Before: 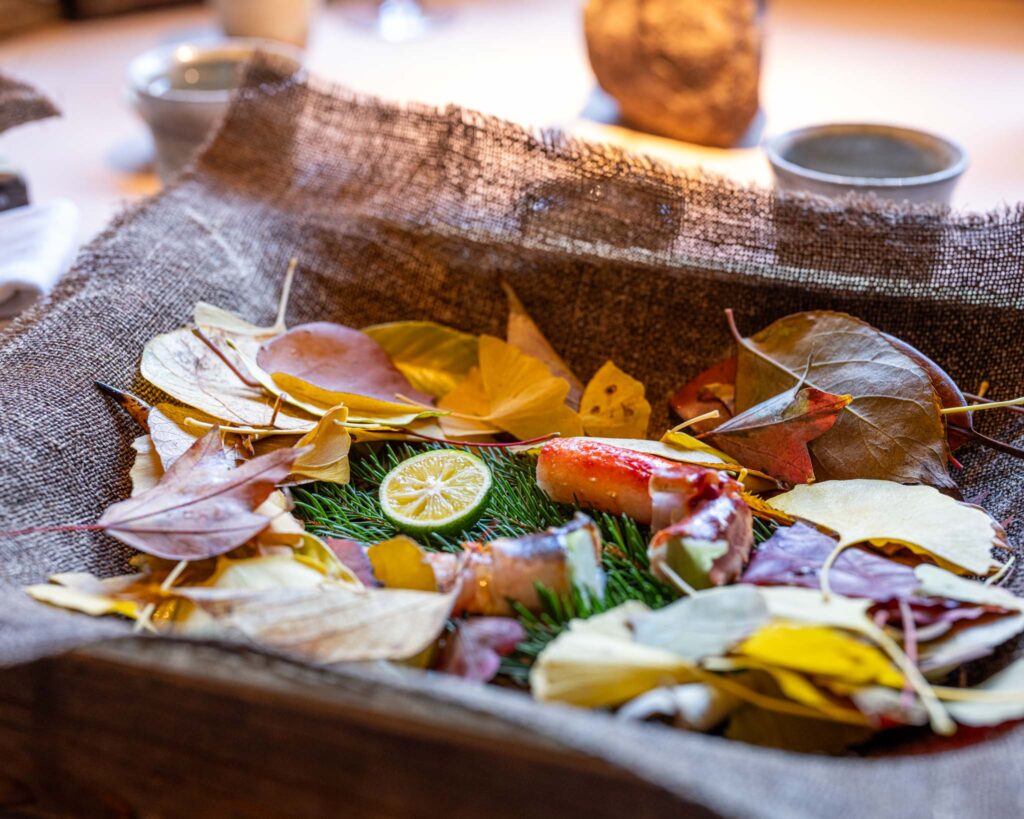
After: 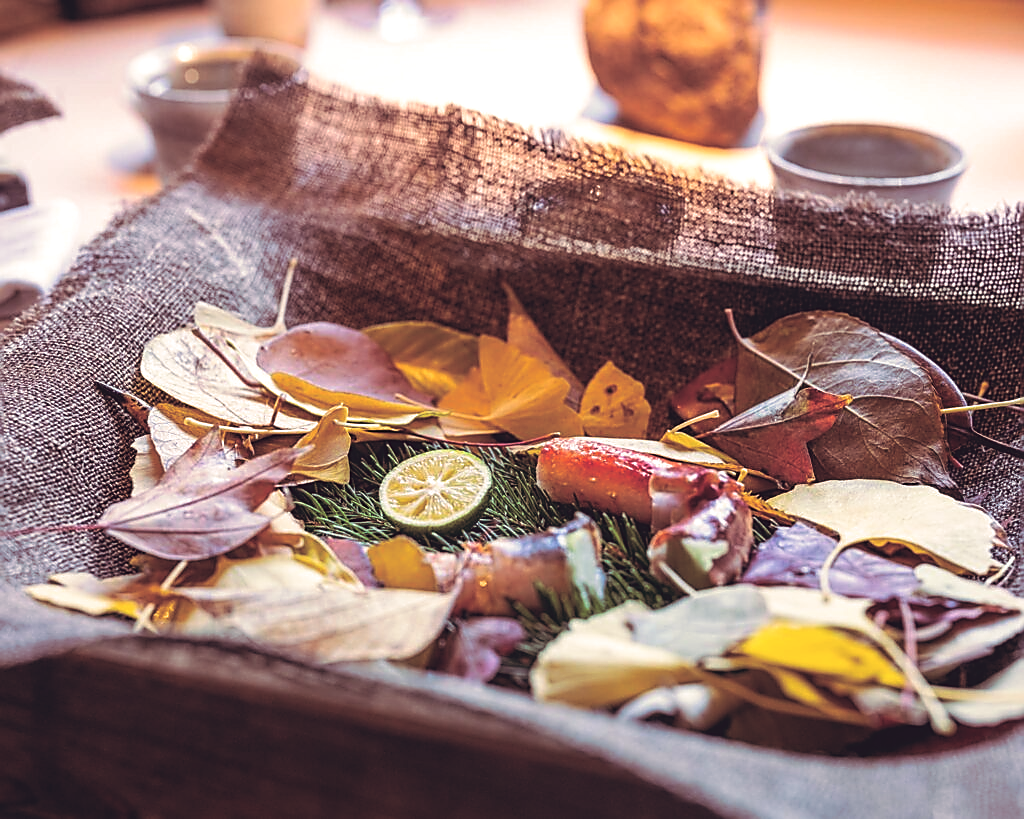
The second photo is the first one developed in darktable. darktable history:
sharpen: radius 1.4, amount 1.25, threshold 0.7
color balance: lift [1.006, 0.985, 1.002, 1.015], gamma [1, 0.953, 1.008, 1.047], gain [1.076, 1.13, 1.004, 0.87]
split-toning: on, module defaults
